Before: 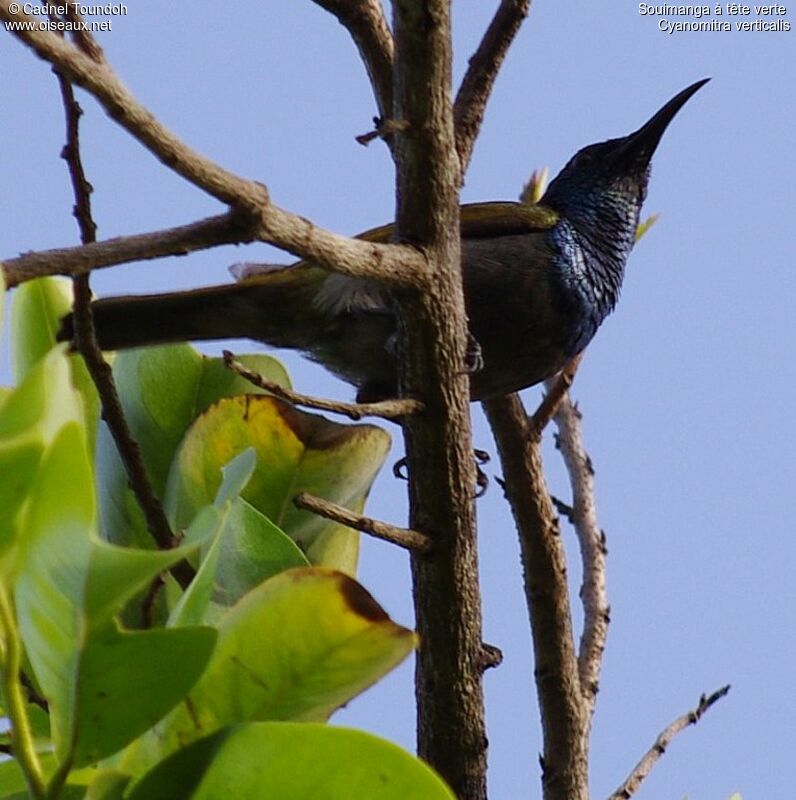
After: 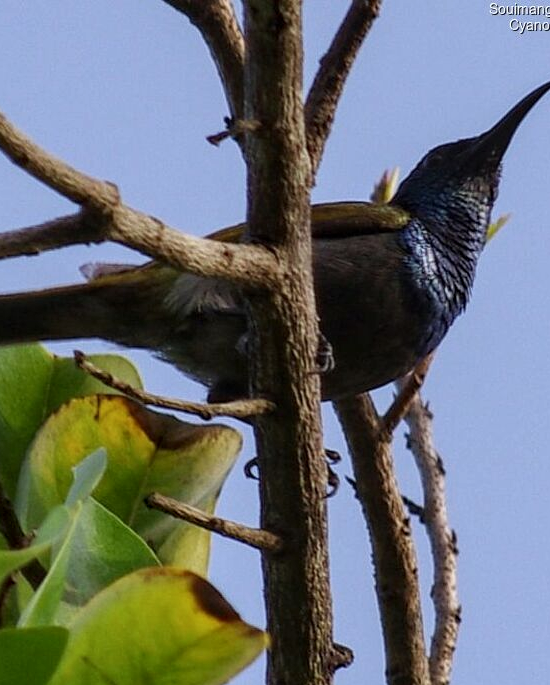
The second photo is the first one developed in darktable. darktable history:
crop: left 18.727%, right 12.059%, bottom 14.358%
local contrast: on, module defaults
exposure: compensate highlight preservation false
